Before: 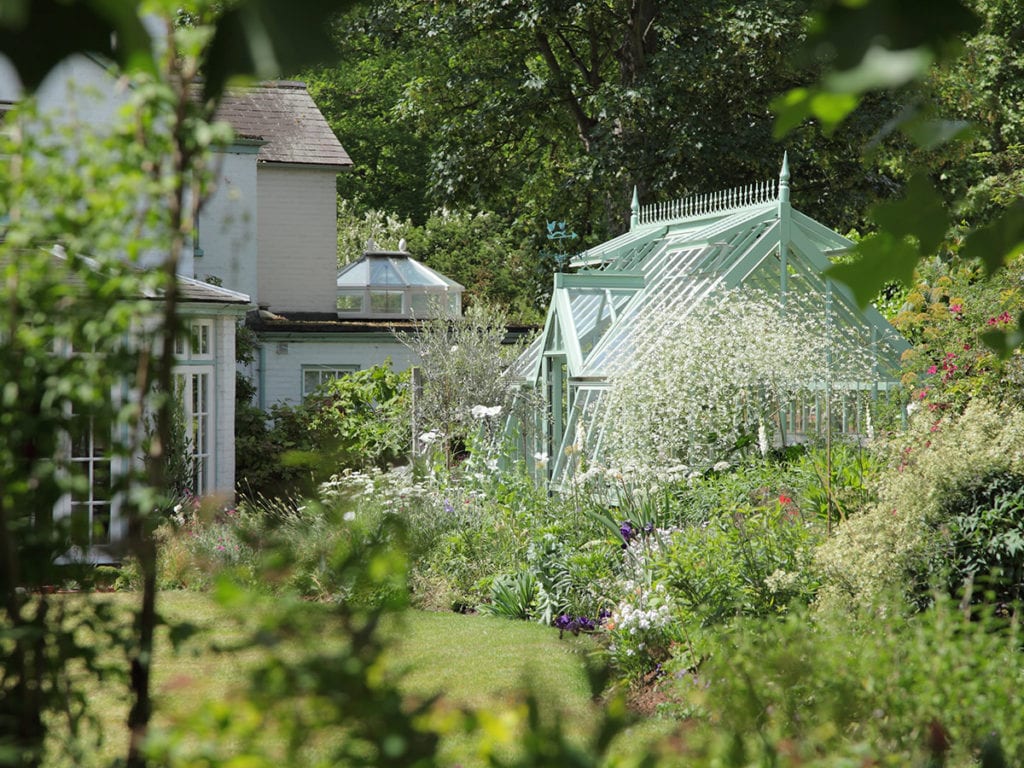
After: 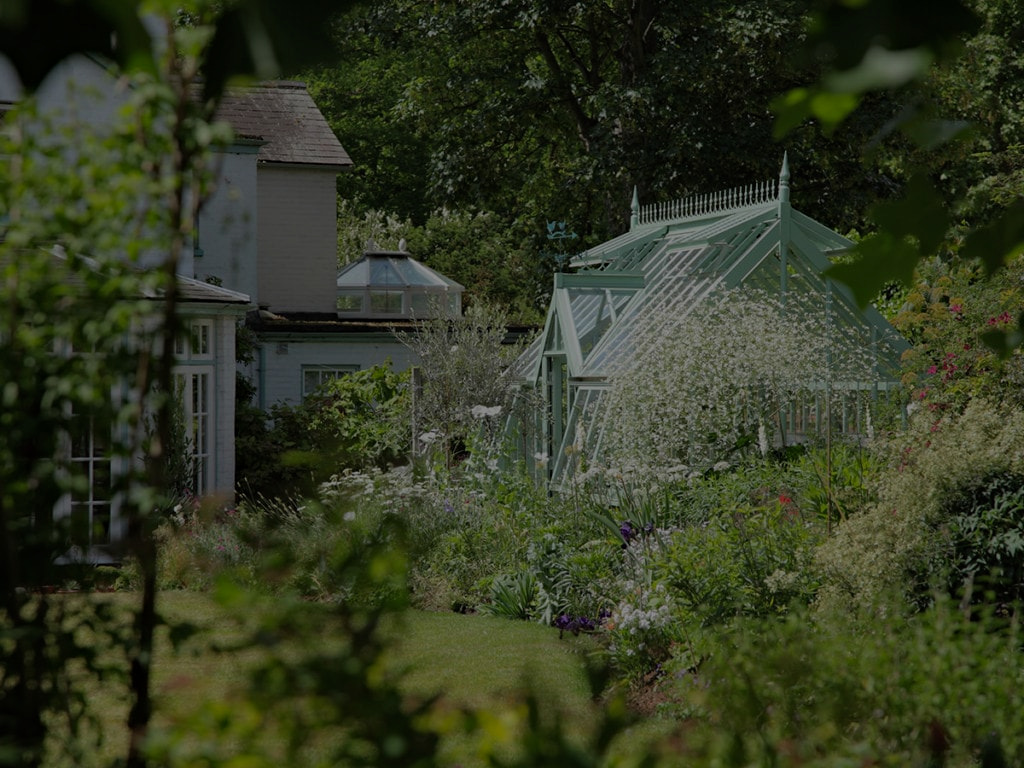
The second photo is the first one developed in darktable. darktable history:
exposure: exposure -1.937 EV, compensate highlight preservation false
haze removal: compatibility mode true, adaptive false
